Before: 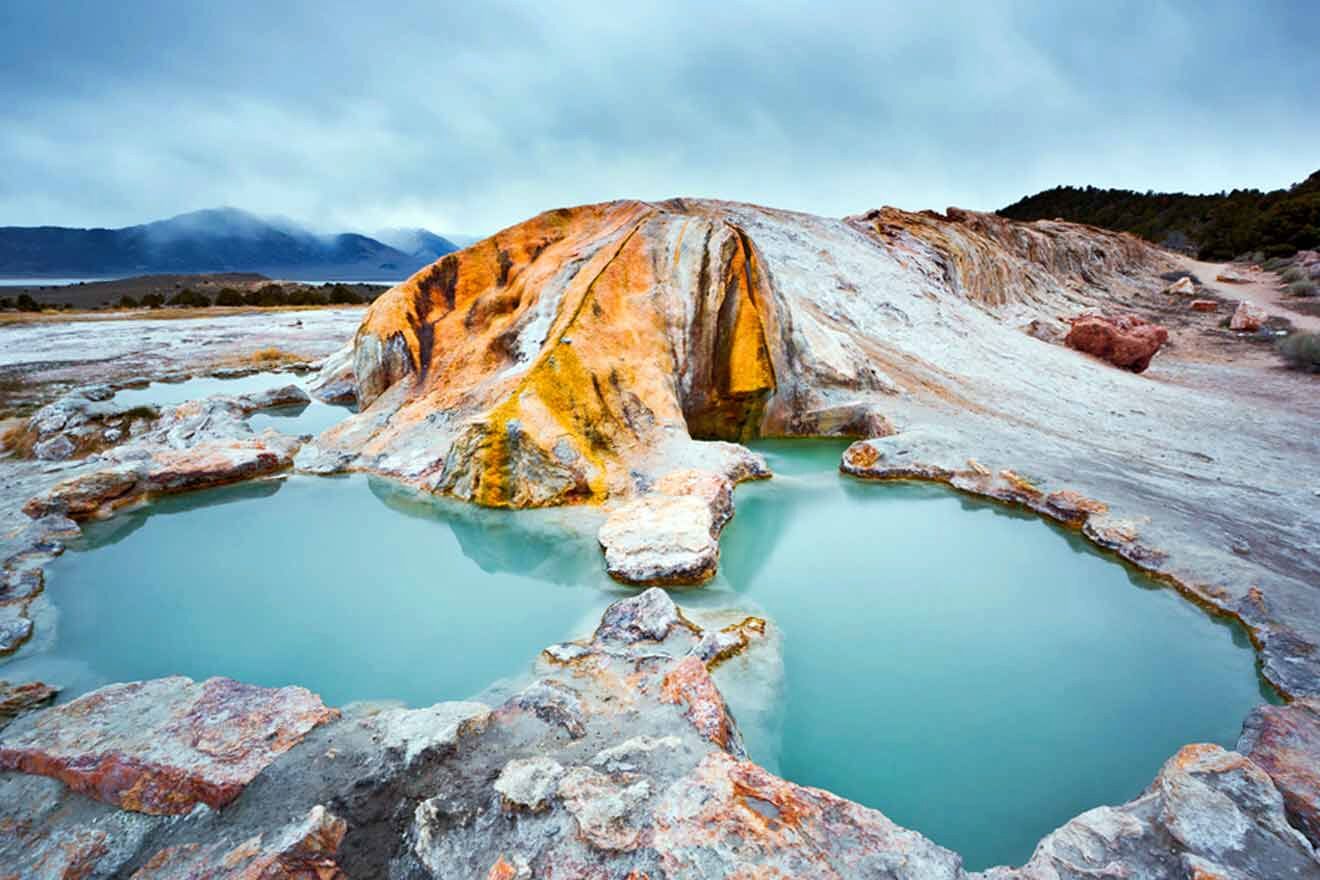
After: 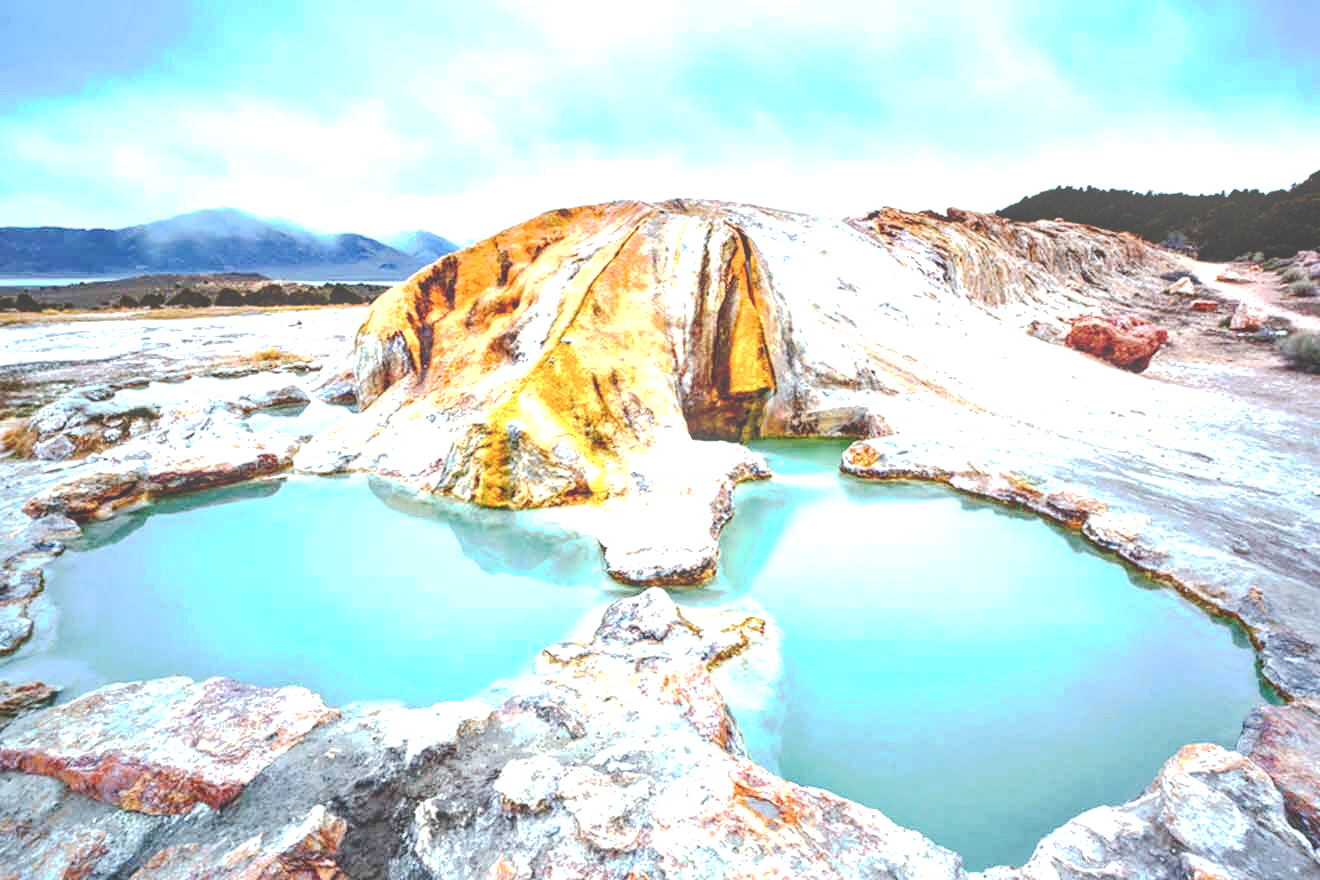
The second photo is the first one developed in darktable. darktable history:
local contrast: highlights 54%, shadows 52%, detail 130%, midtone range 0.45
exposure: black level correction 0, exposure 1.103 EV, compensate exposure bias true, compensate highlight preservation false
tone curve: curves: ch0 [(0, 0) (0.003, 0.272) (0.011, 0.275) (0.025, 0.275) (0.044, 0.278) (0.069, 0.282) (0.1, 0.284) (0.136, 0.287) (0.177, 0.294) (0.224, 0.314) (0.277, 0.347) (0.335, 0.403) (0.399, 0.473) (0.468, 0.552) (0.543, 0.622) (0.623, 0.69) (0.709, 0.756) (0.801, 0.818) (0.898, 0.865) (1, 1)], preserve colors none
